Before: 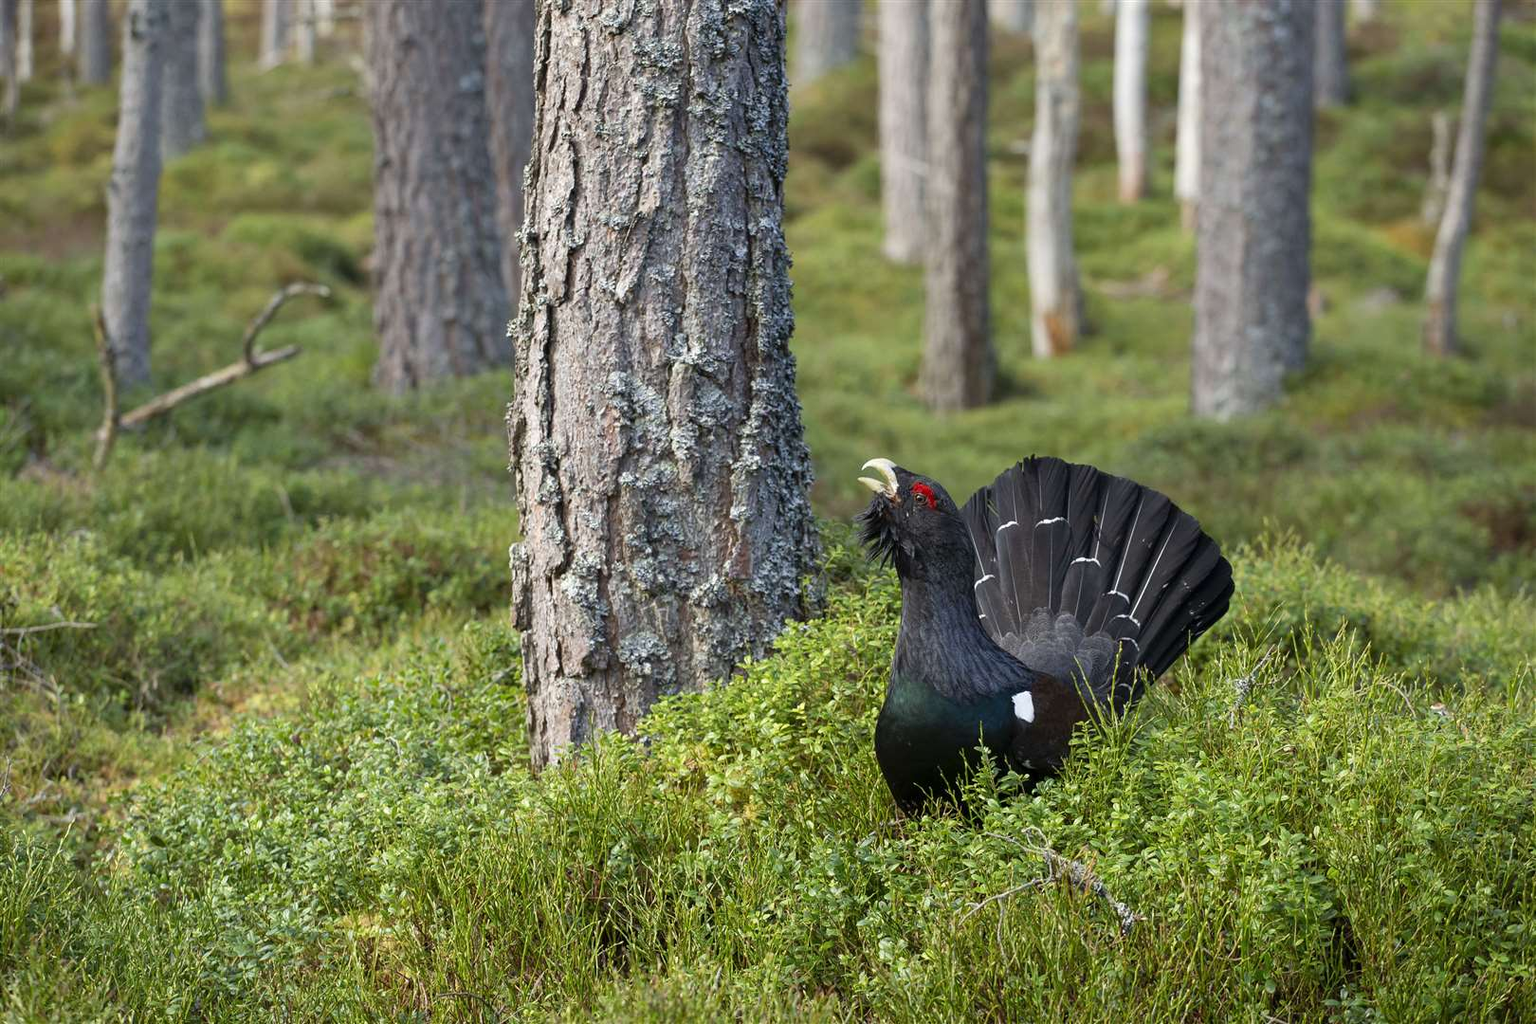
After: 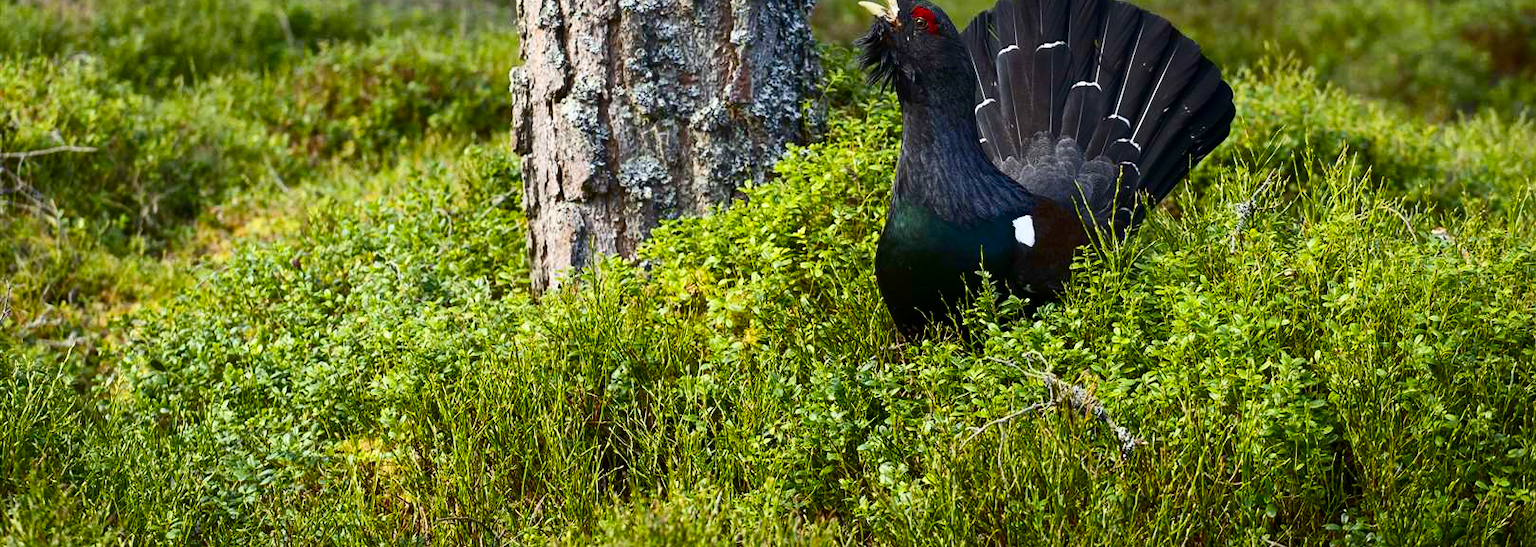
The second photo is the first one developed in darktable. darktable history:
contrast brightness saturation: contrast 0.278
crop and rotate: top 46.527%, right 0.021%
color balance rgb: perceptual saturation grading › global saturation 35.836%, perceptual saturation grading › shadows 34.749%
